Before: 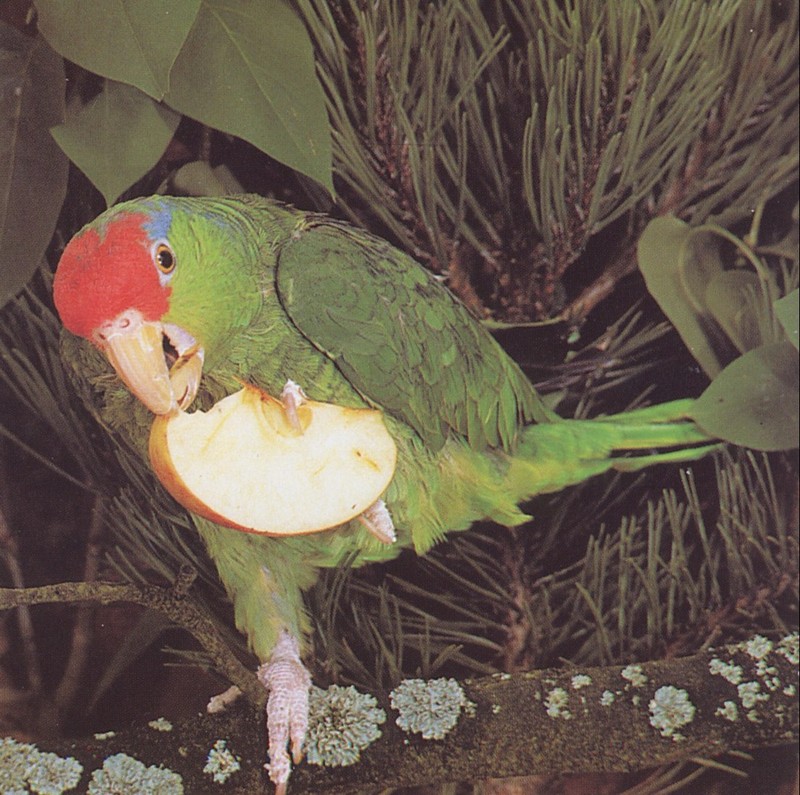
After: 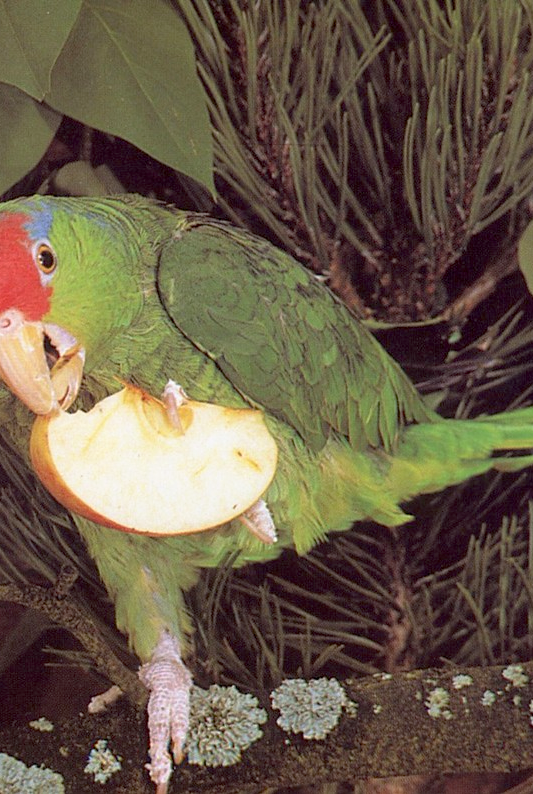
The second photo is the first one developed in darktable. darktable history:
base curve: curves: ch0 [(0.017, 0) (0.425, 0.441) (0.844, 0.933) (1, 1)], preserve colors none
crop and rotate: left 15.055%, right 18.278%
